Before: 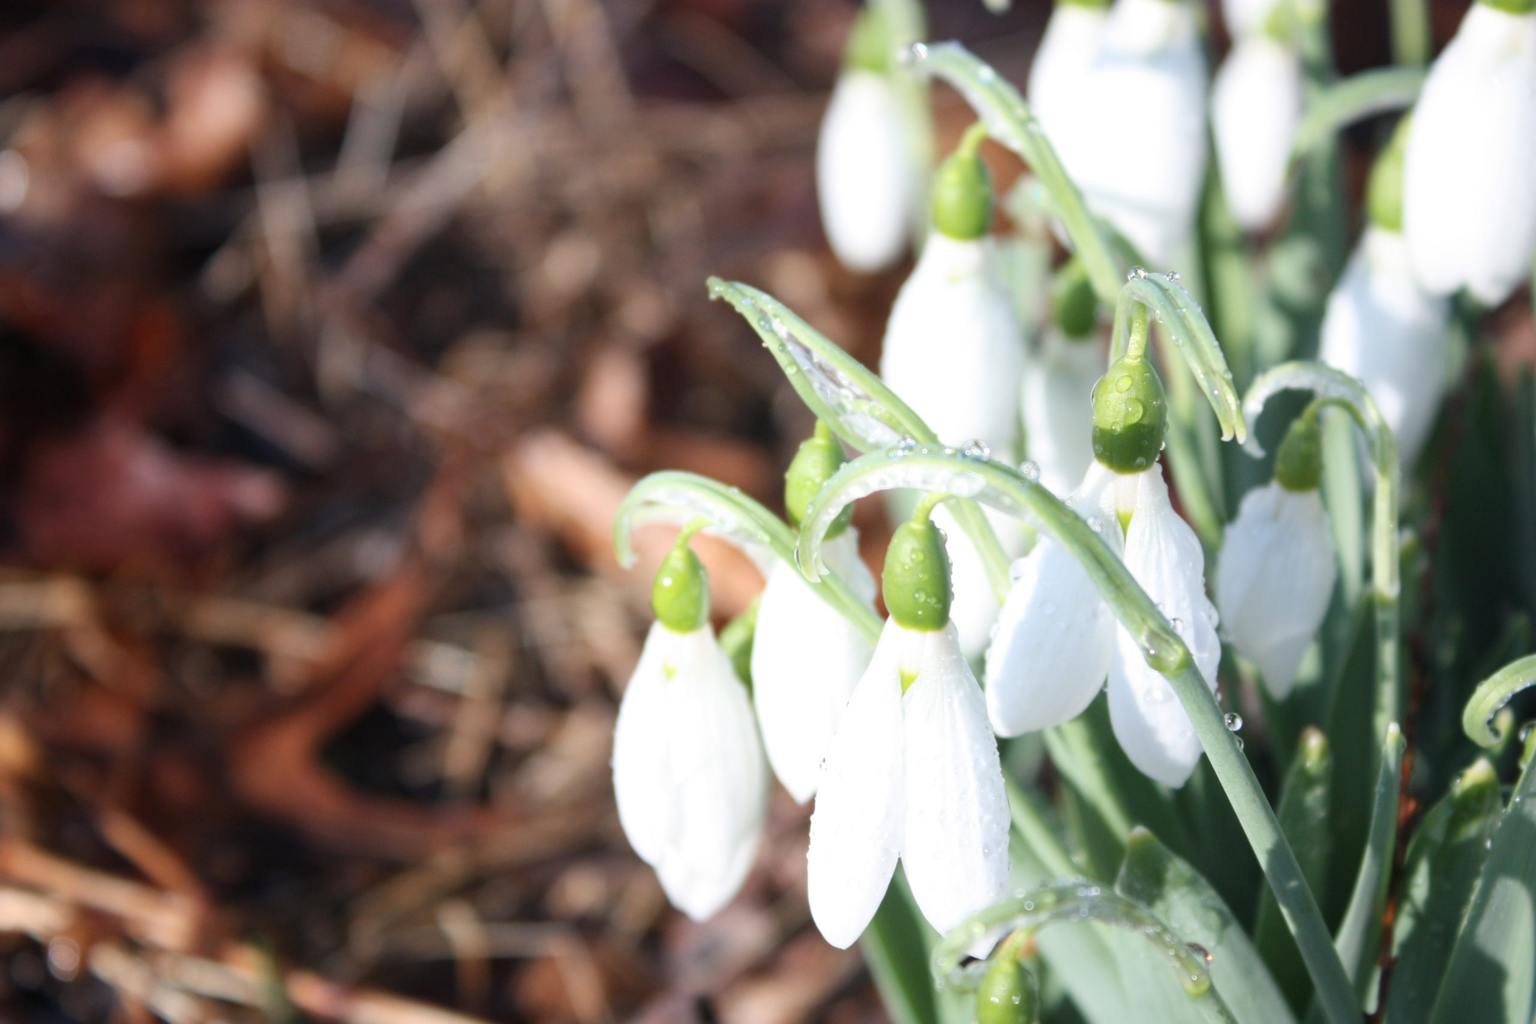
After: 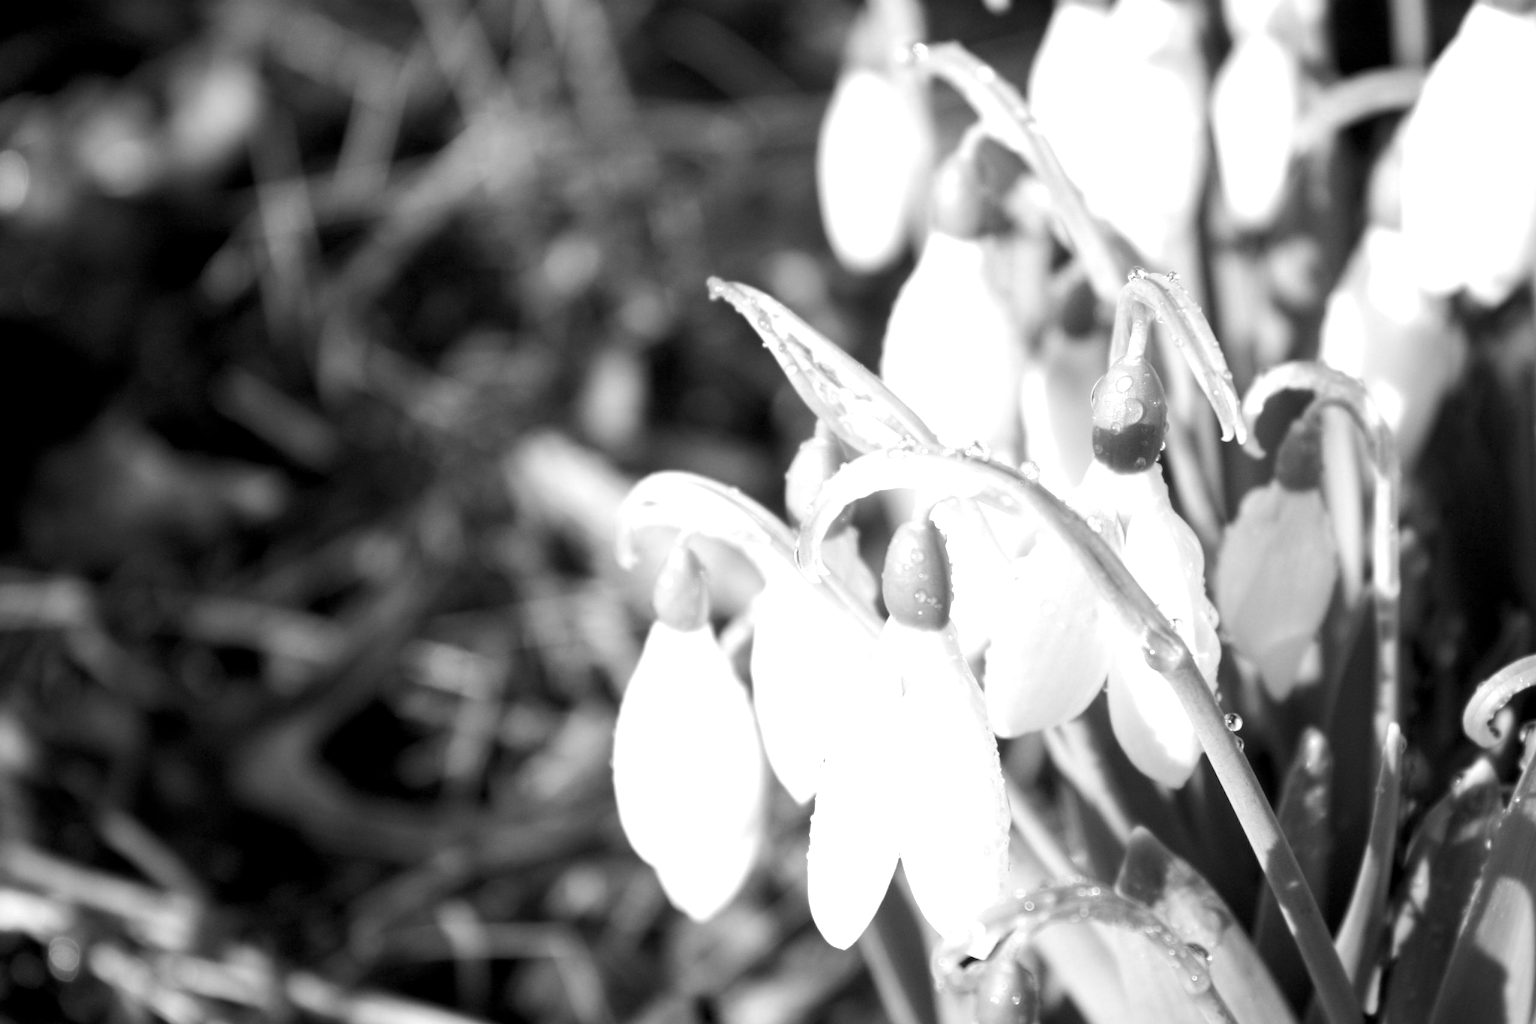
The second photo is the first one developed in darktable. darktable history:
color balance rgb: shadows lift › luminance -21.66%, shadows lift › chroma 6.57%, shadows lift › hue 270°, power › chroma 0.68%, power › hue 60°, highlights gain › luminance 6.08%, highlights gain › chroma 1.33%, highlights gain › hue 90°, global offset › luminance -0.87%, perceptual saturation grading › global saturation 26.86%, perceptual saturation grading › highlights -28.39%, perceptual saturation grading › mid-tones 15.22%, perceptual saturation grading › shadows 33.98%, perceptual brilliance grading › highlights 10%, perceptual brilliance grading › mid-tones 5%
monochrome: on, module defaults
